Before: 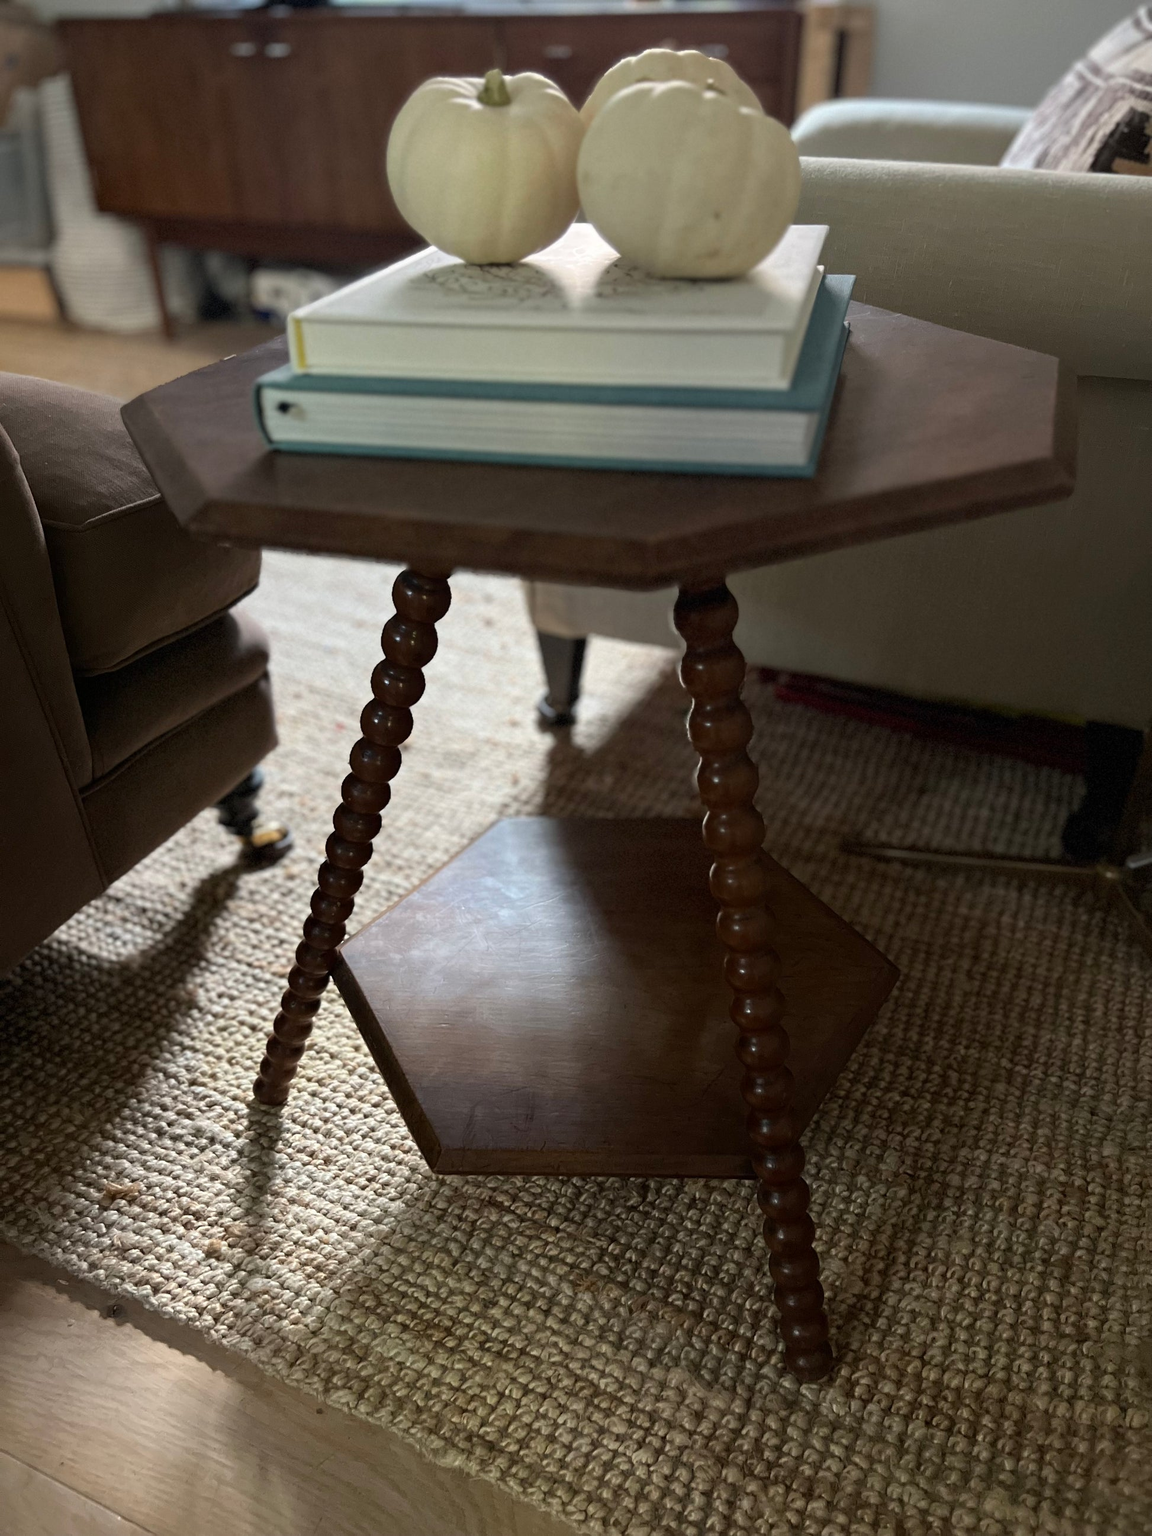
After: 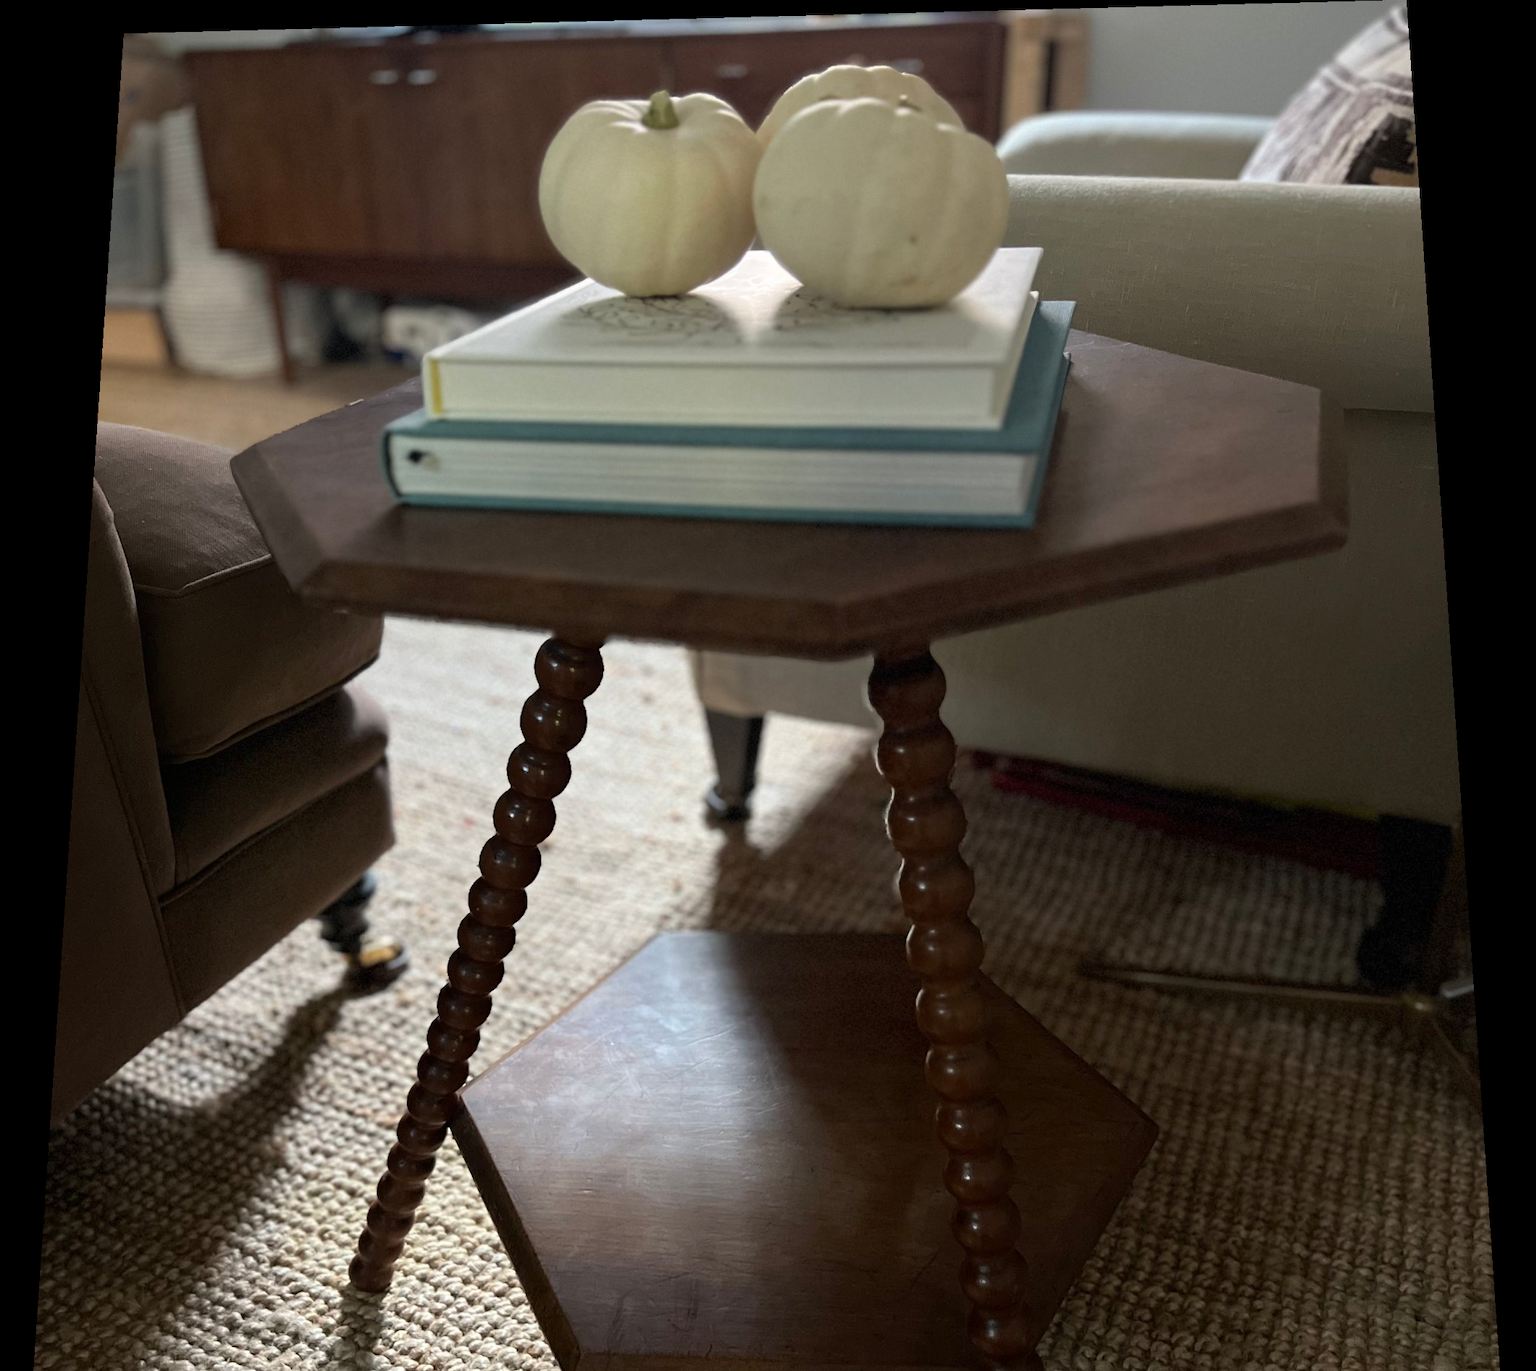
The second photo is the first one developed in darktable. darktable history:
crop: bottom 28.576%
rotate and perspective: rotation 0.128°, lens shift (vertical) -0.181, lens shift (horizontal) -0.044, shear 0.001, automatic cropping off
